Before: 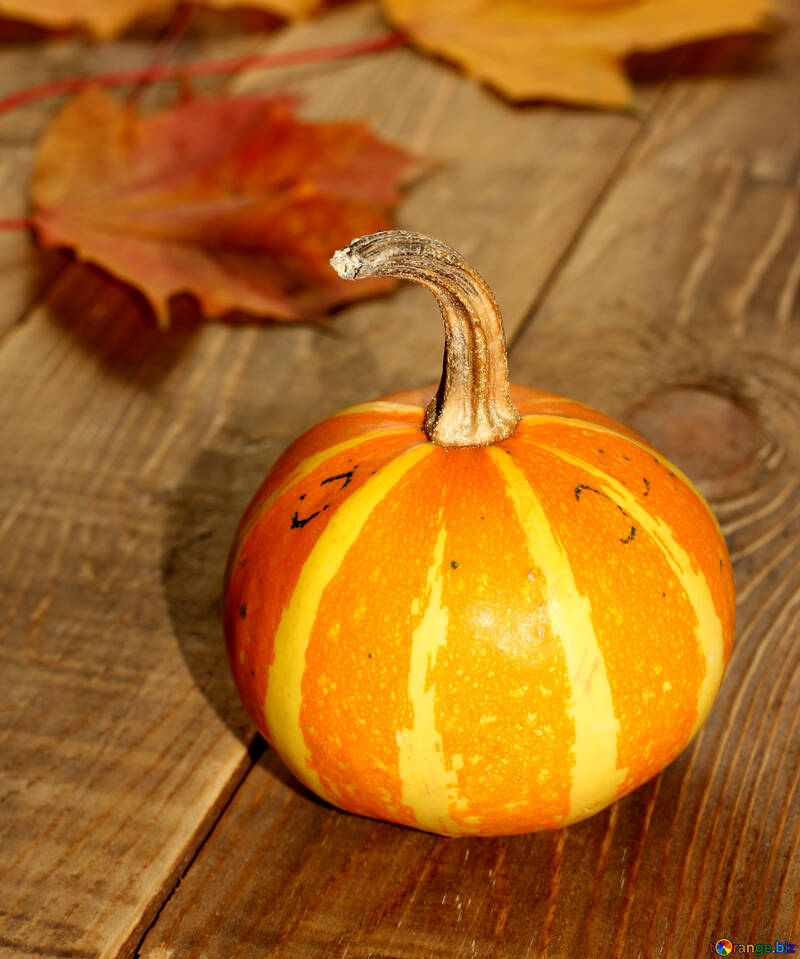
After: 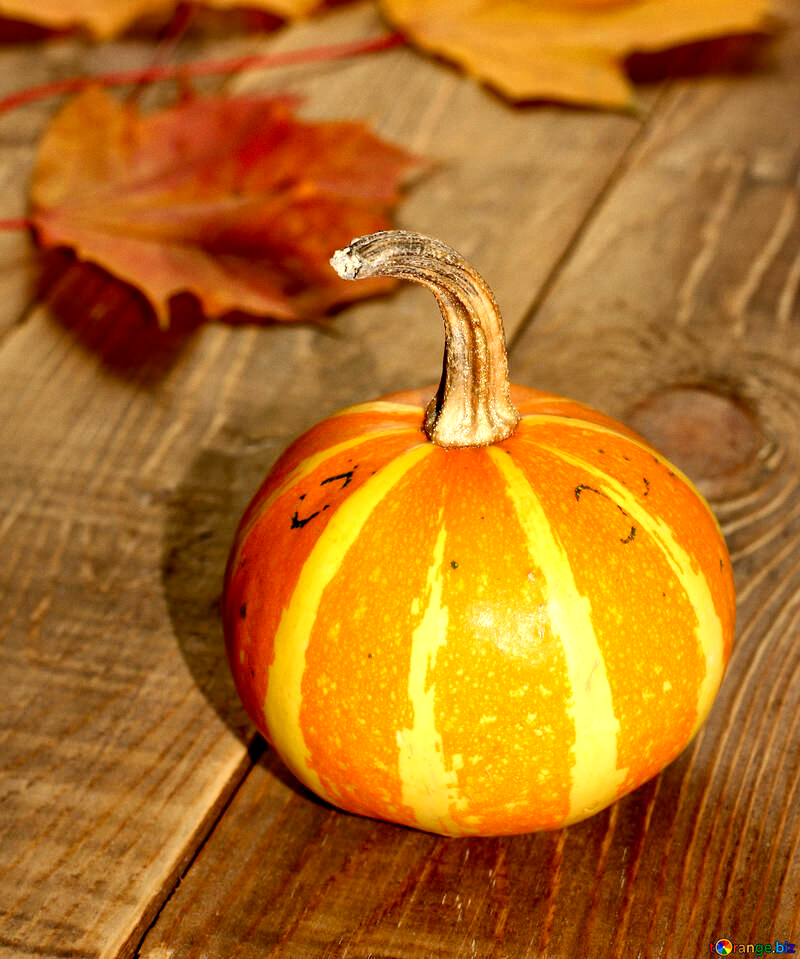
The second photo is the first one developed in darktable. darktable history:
local contrast: mode bilateral grid, contrast 20, coarseness 50, detail 120%, midtone range 0.2
grain: coarseness 0.09 ISO, strength 10%
rgb levels: preserve colors max RGB
exposure: black level correction 0.005, exposure 0.286 EV, compensate highlight preservation false
